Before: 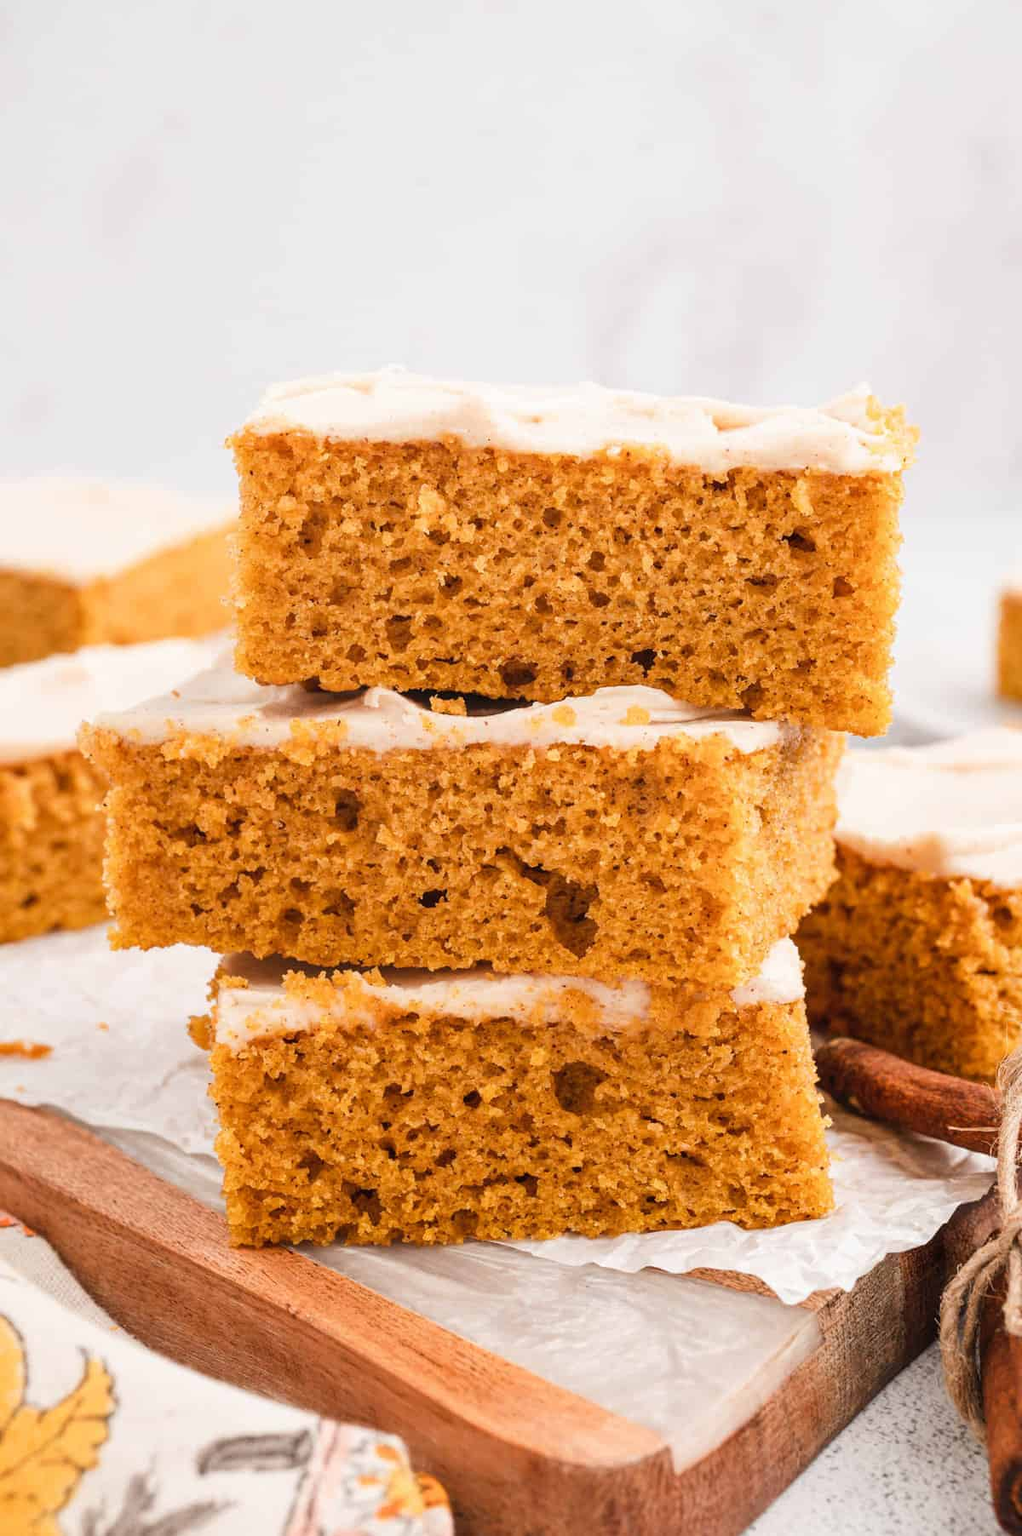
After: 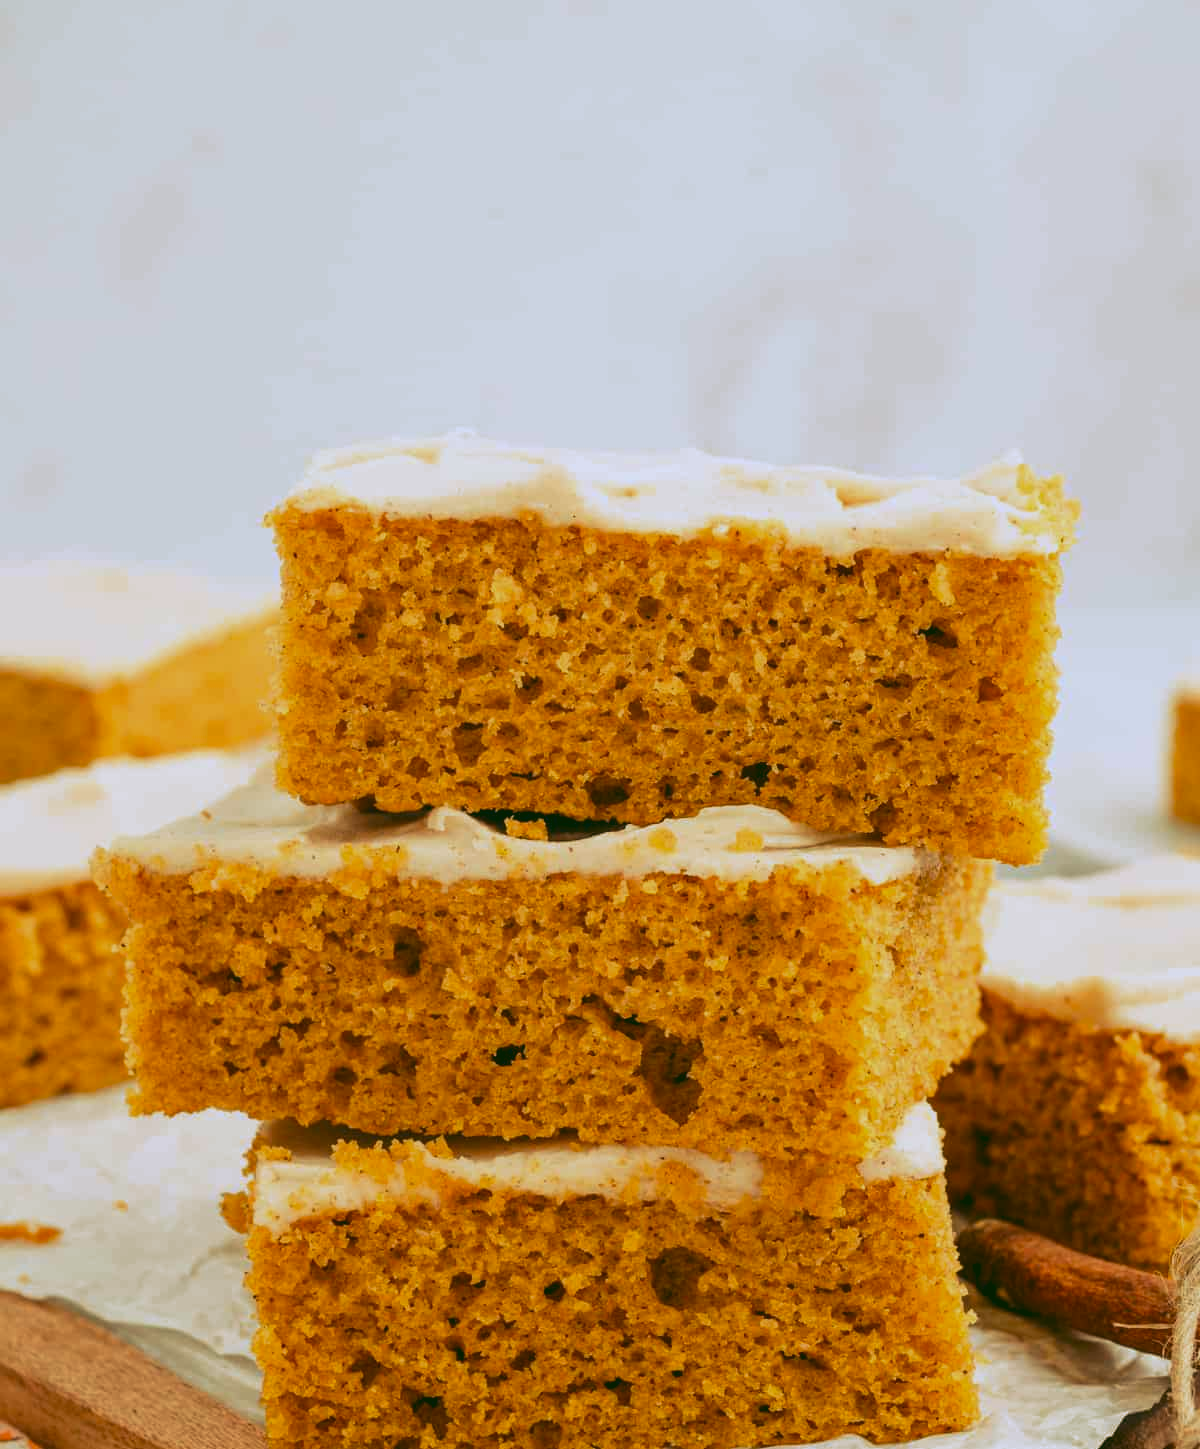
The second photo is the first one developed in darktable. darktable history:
crop: bottom 19.644%
rgb curve: curves: ch0 [(0.123, 0.061) (0.995, 0.887)]; ch1 [(0.06, 0.116) (1, 0.906)]; ch2 [(0, 0) (0.824, 0.69) (1, 1)], mode RGB, independent channels, compensate middle gray true
color balance: output saturation 110%
contrast brightness saturation: contrast 0.03, brightness -0.04
